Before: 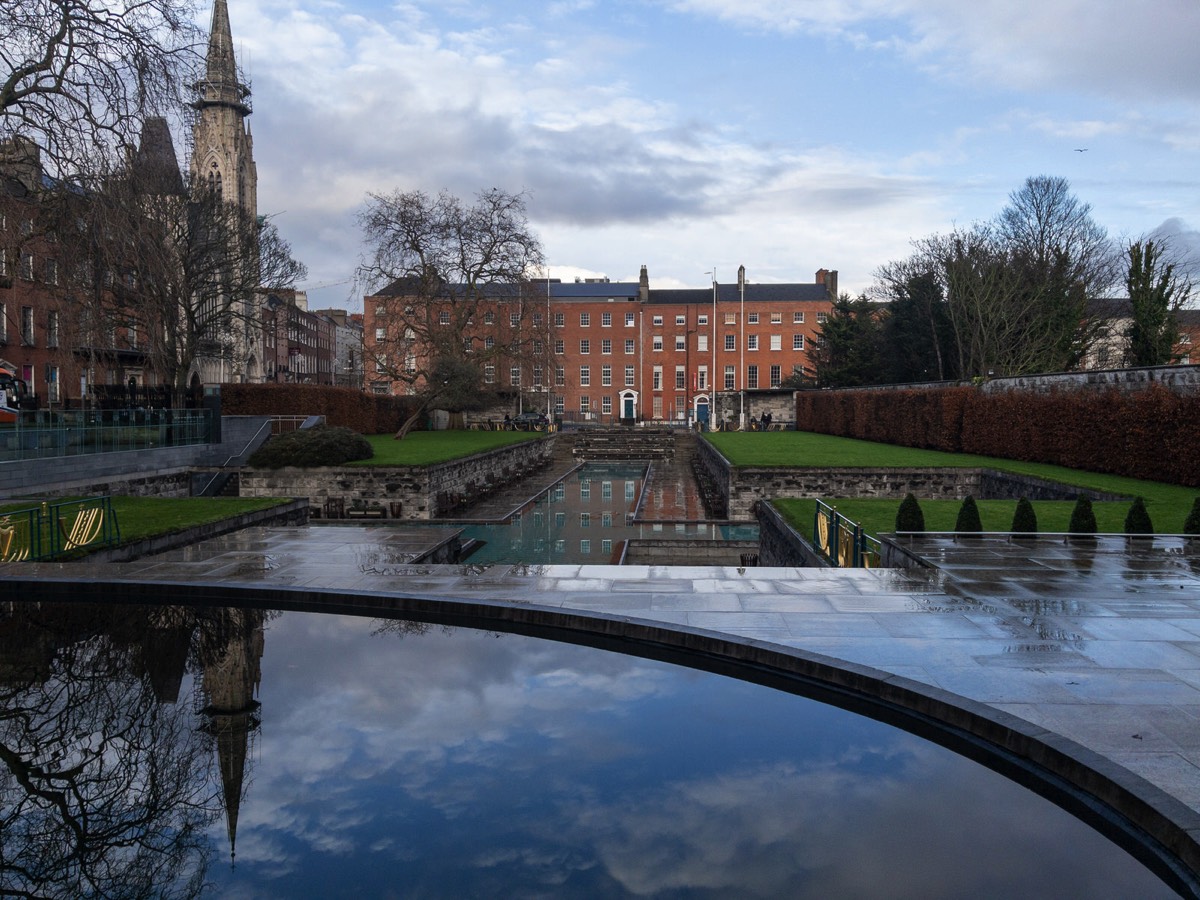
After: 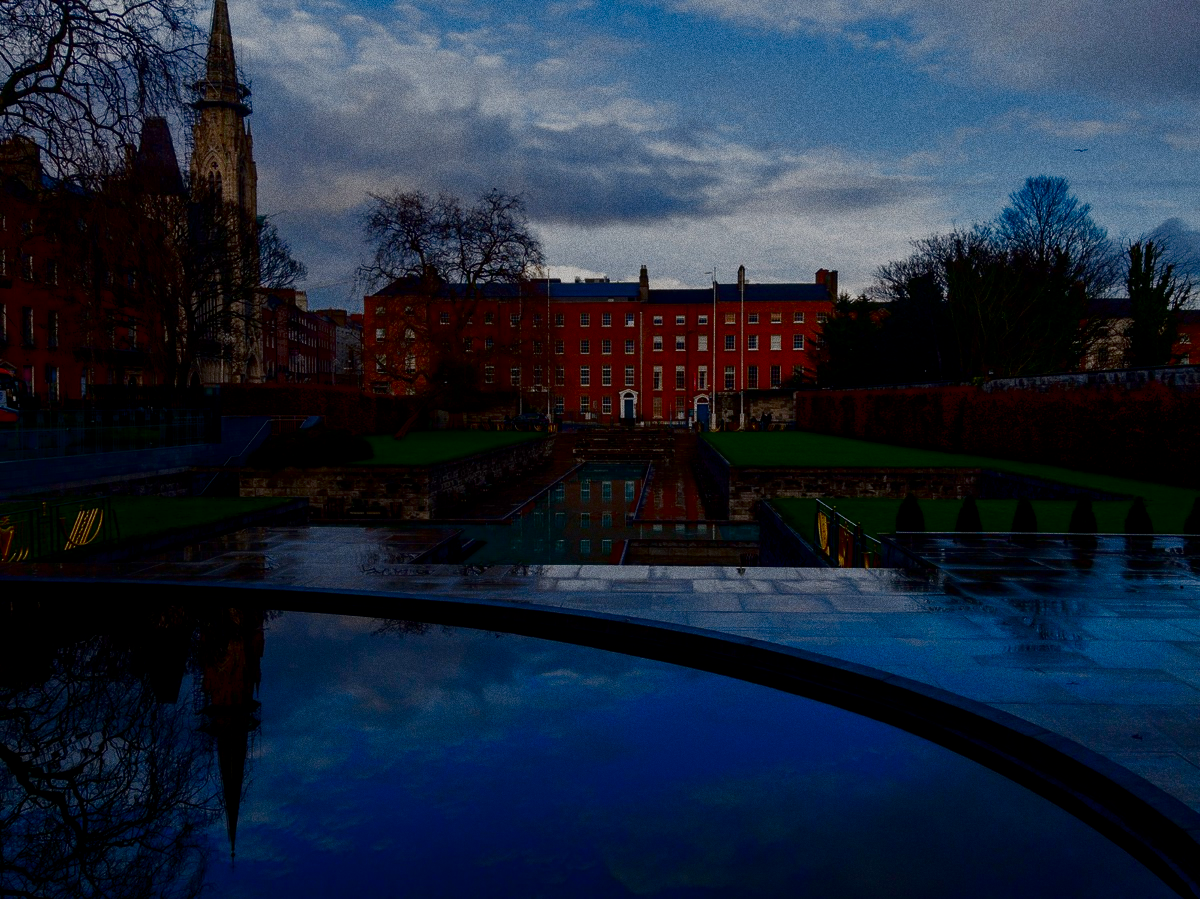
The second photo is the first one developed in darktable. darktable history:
grain: coarseness 0.09 ISO, strength 40%
contrast brightness saturation: brightness -1, saturation 1
filmic rgb: black relative exposure -5 EV, hardness 2.88, contrast 1.3, highlights saturation mix -10%
rgb curve: curves: ch0 [(0, 0) (0.175, 0.154) (0.785, 0.663) (1, 1)]
crop: bottom 0.071%
